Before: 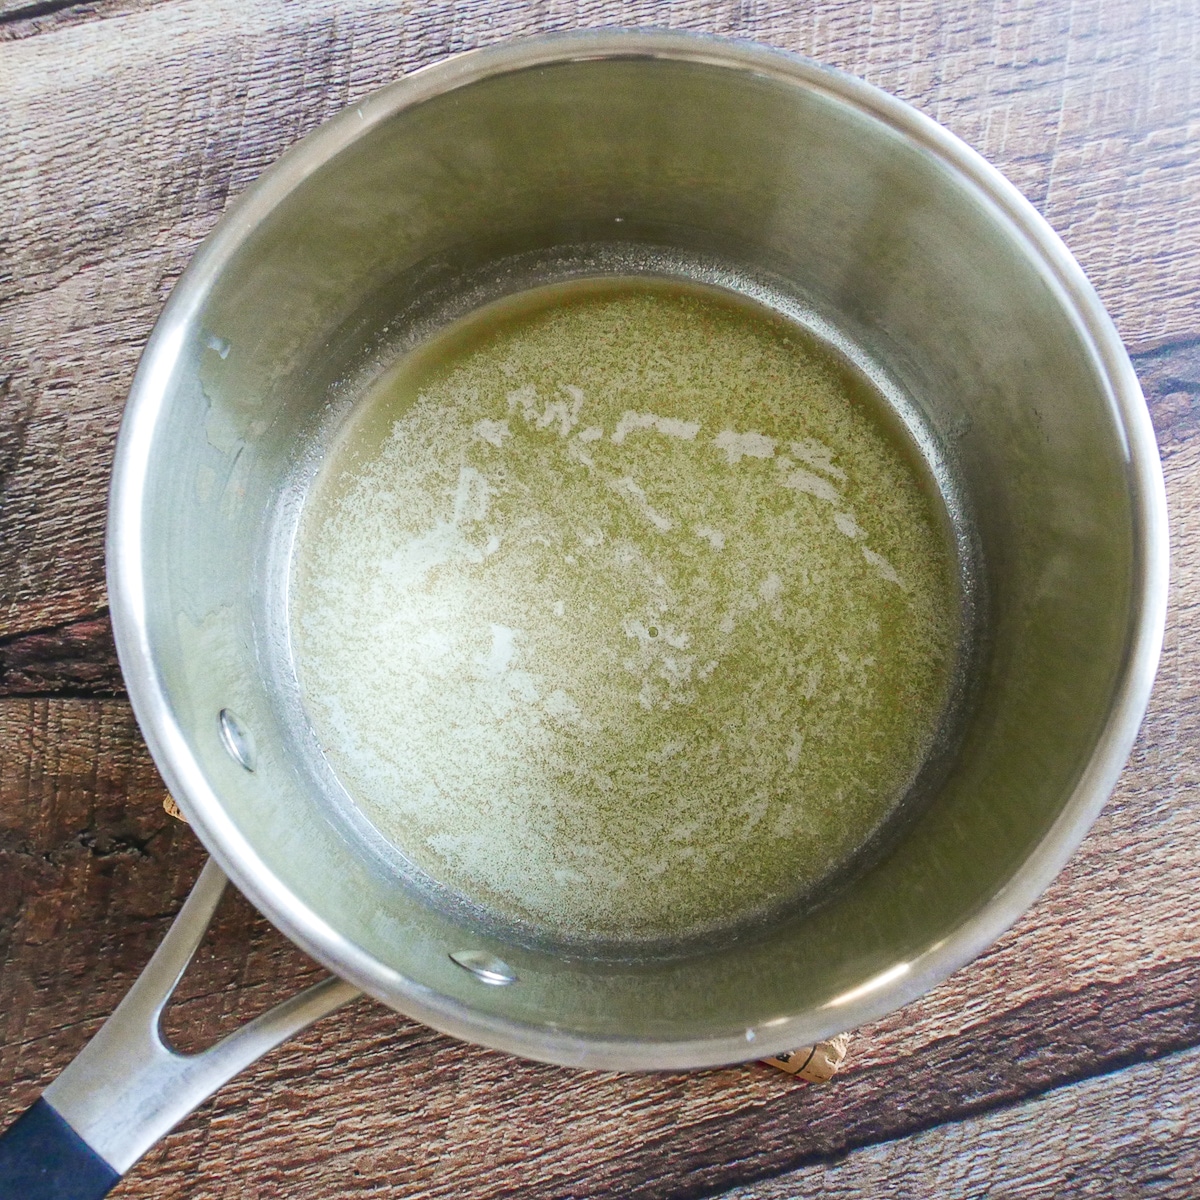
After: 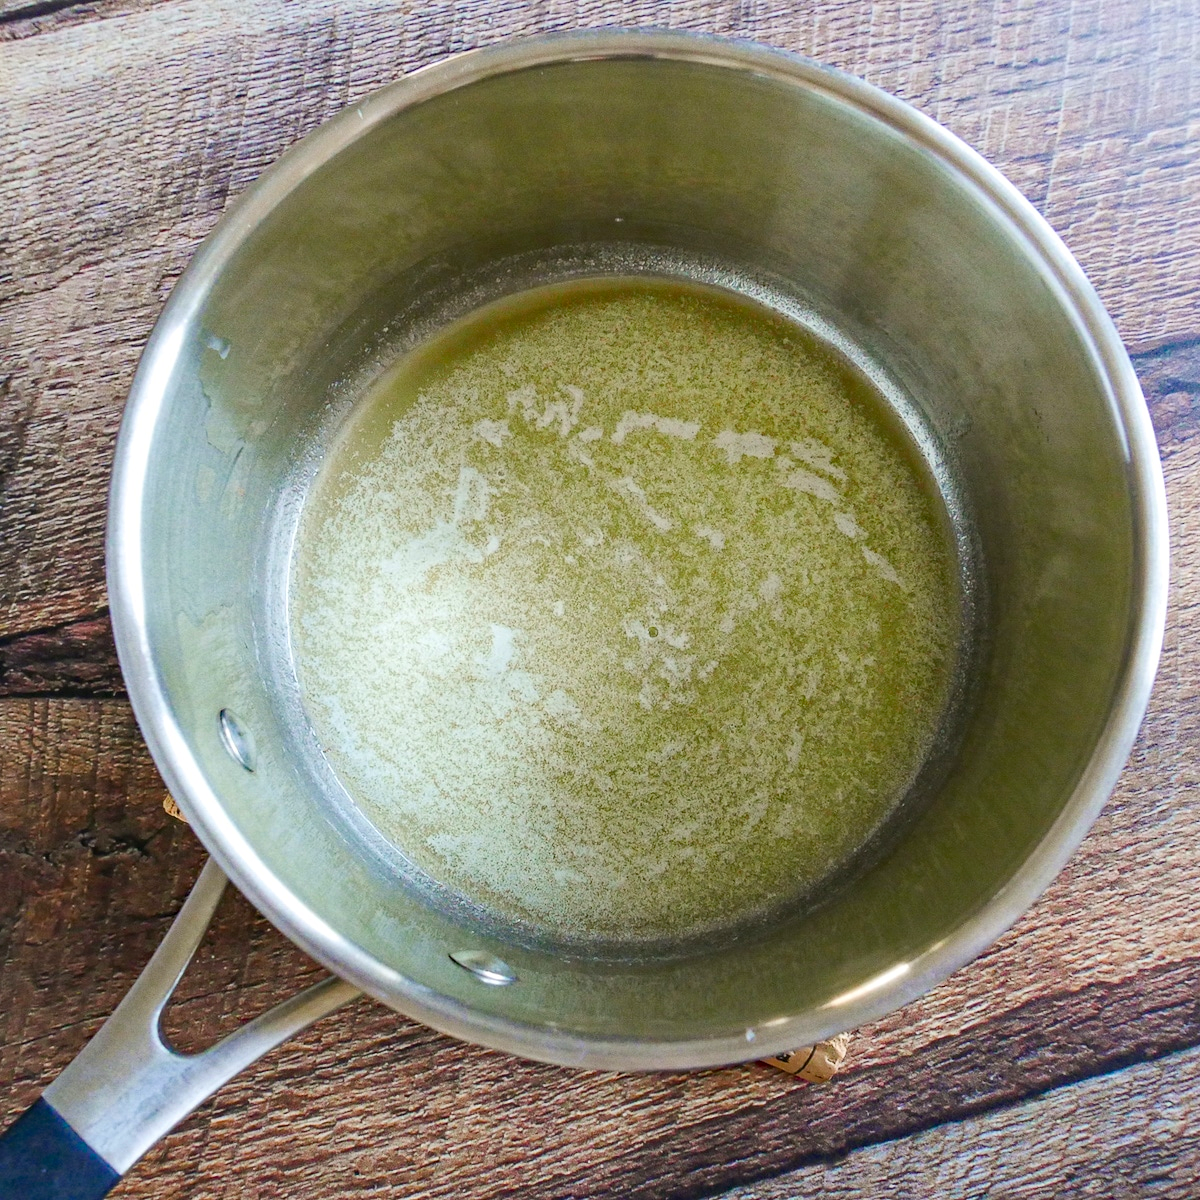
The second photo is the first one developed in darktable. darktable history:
haze removal: strength 0.282, distance 0.245, compatibility mode true, adaptive false
color balance rgb: perceptual saturation grading › global saturation 2.509%, global vibrance 20%
